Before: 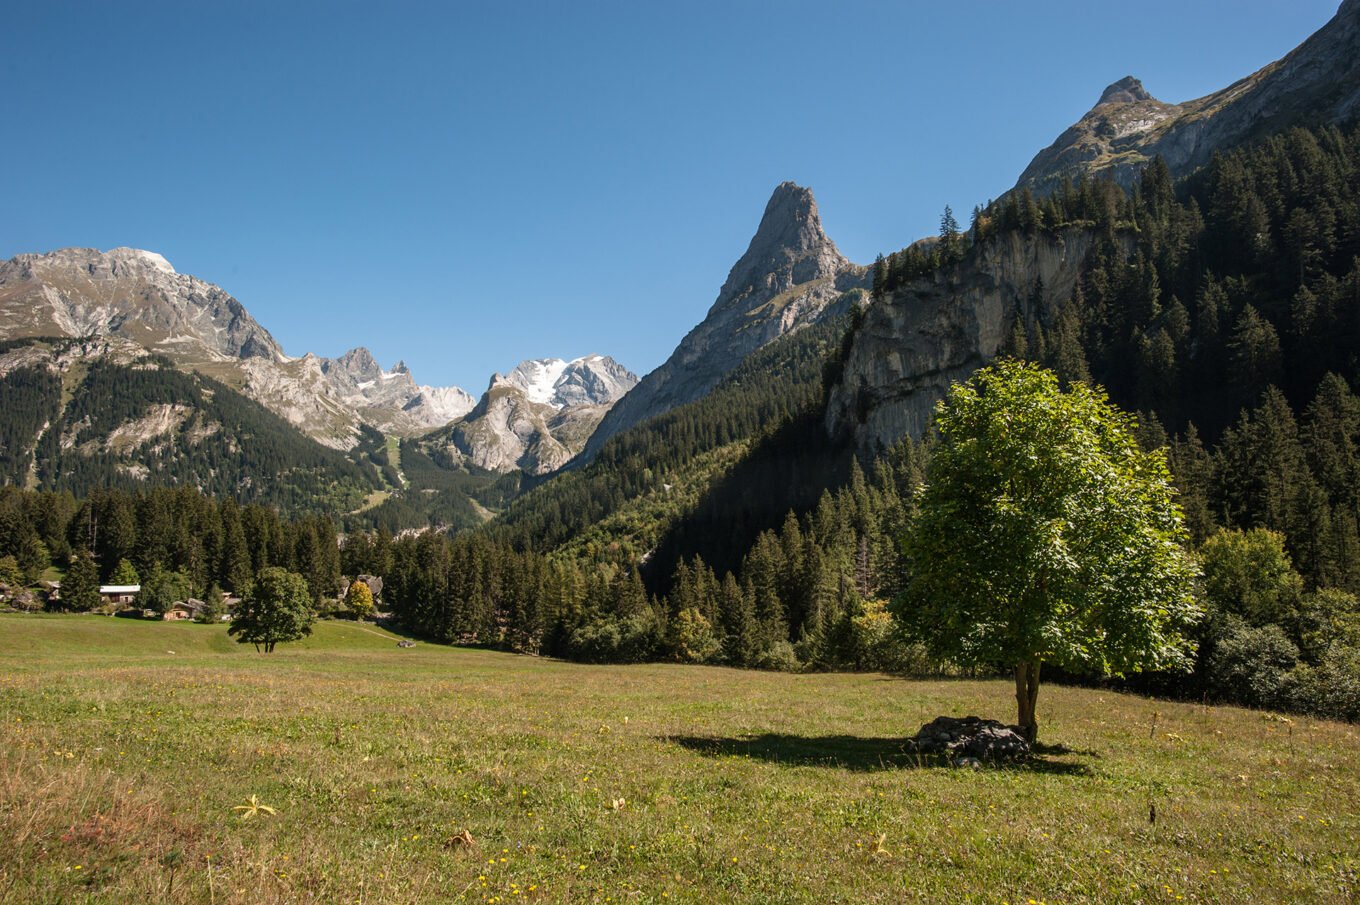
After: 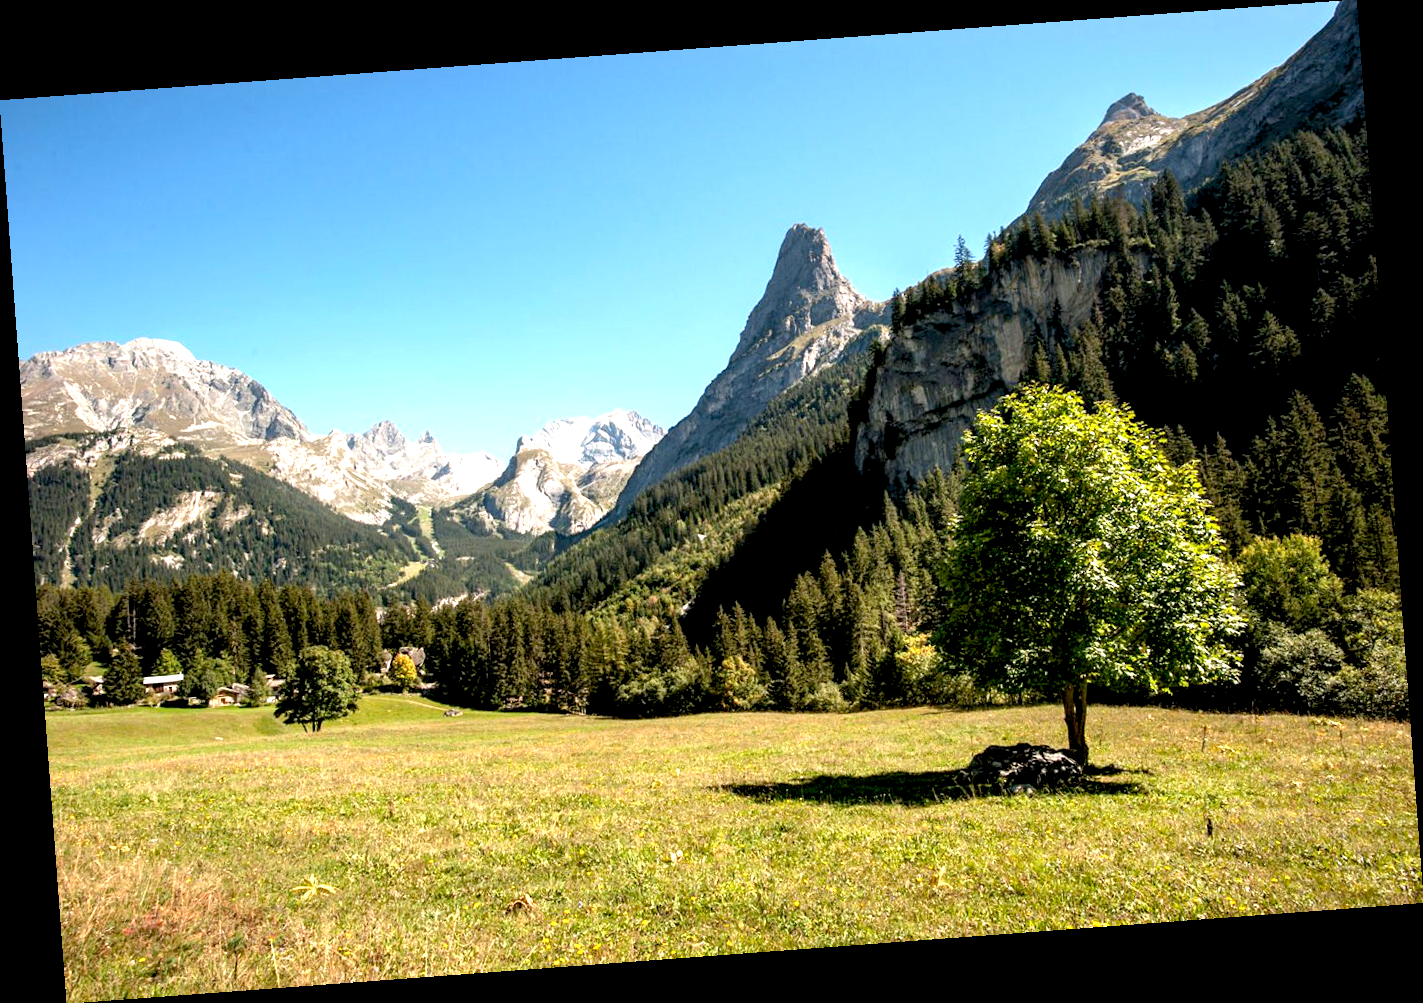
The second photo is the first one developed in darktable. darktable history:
exposure: black level correction 0.011, exposure 1.088 EV, compensate exposure bias true, compensate highlight preservation false
levels: levels [0.016, 0.484, 0.953]
tone equalizer: on, module defaults
rotate and perspective: rotation -4.25°, automatic cropping off
